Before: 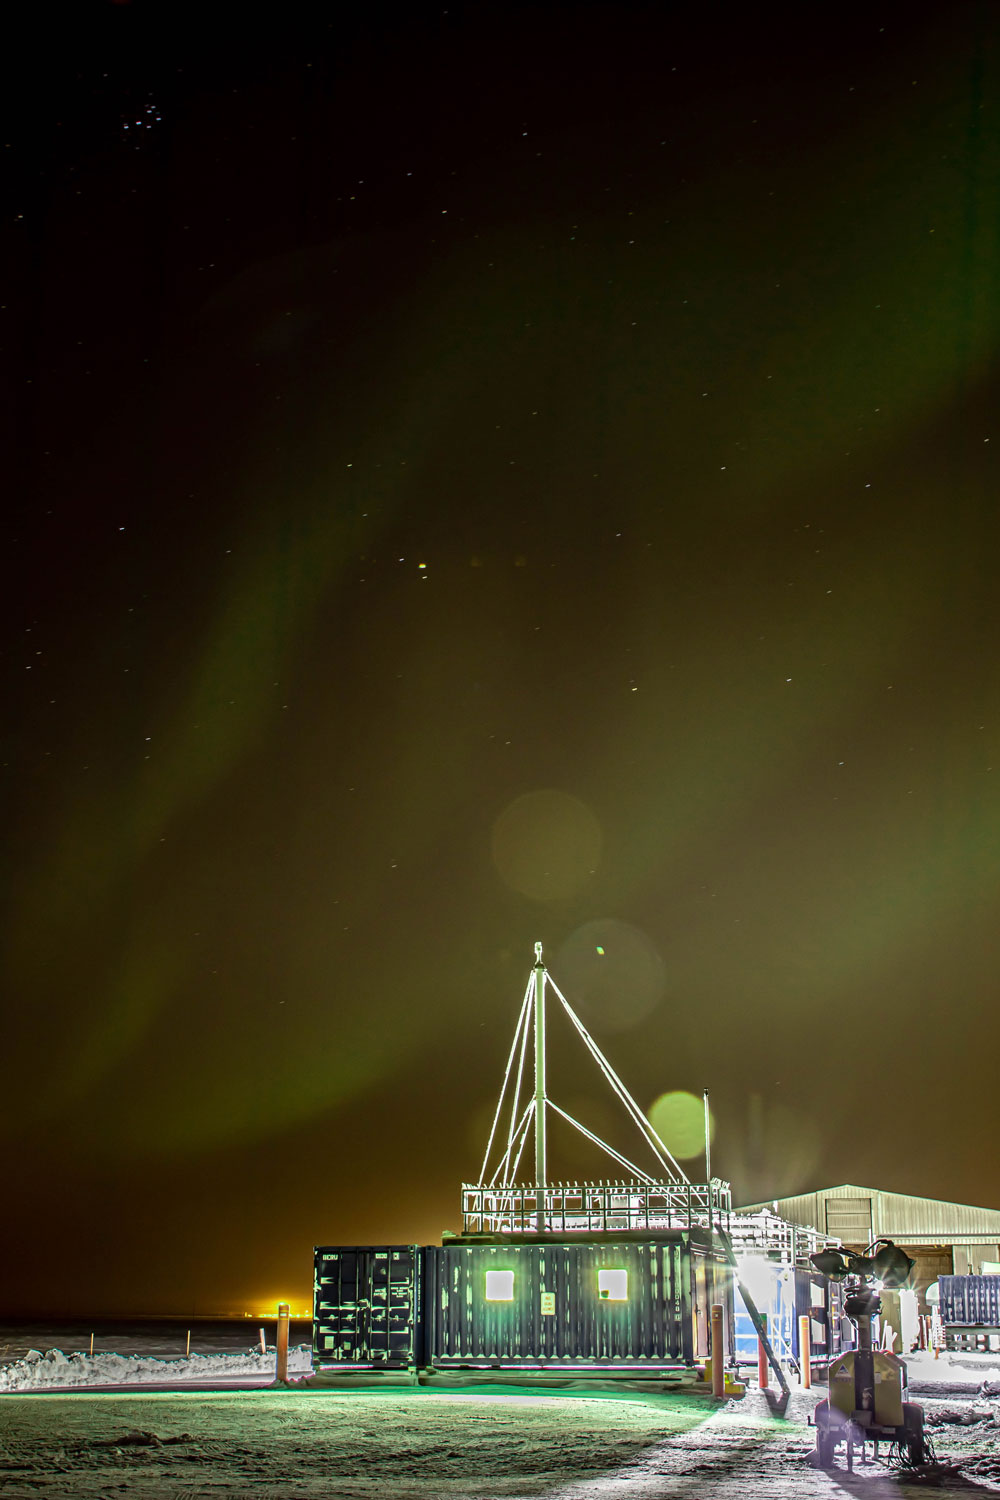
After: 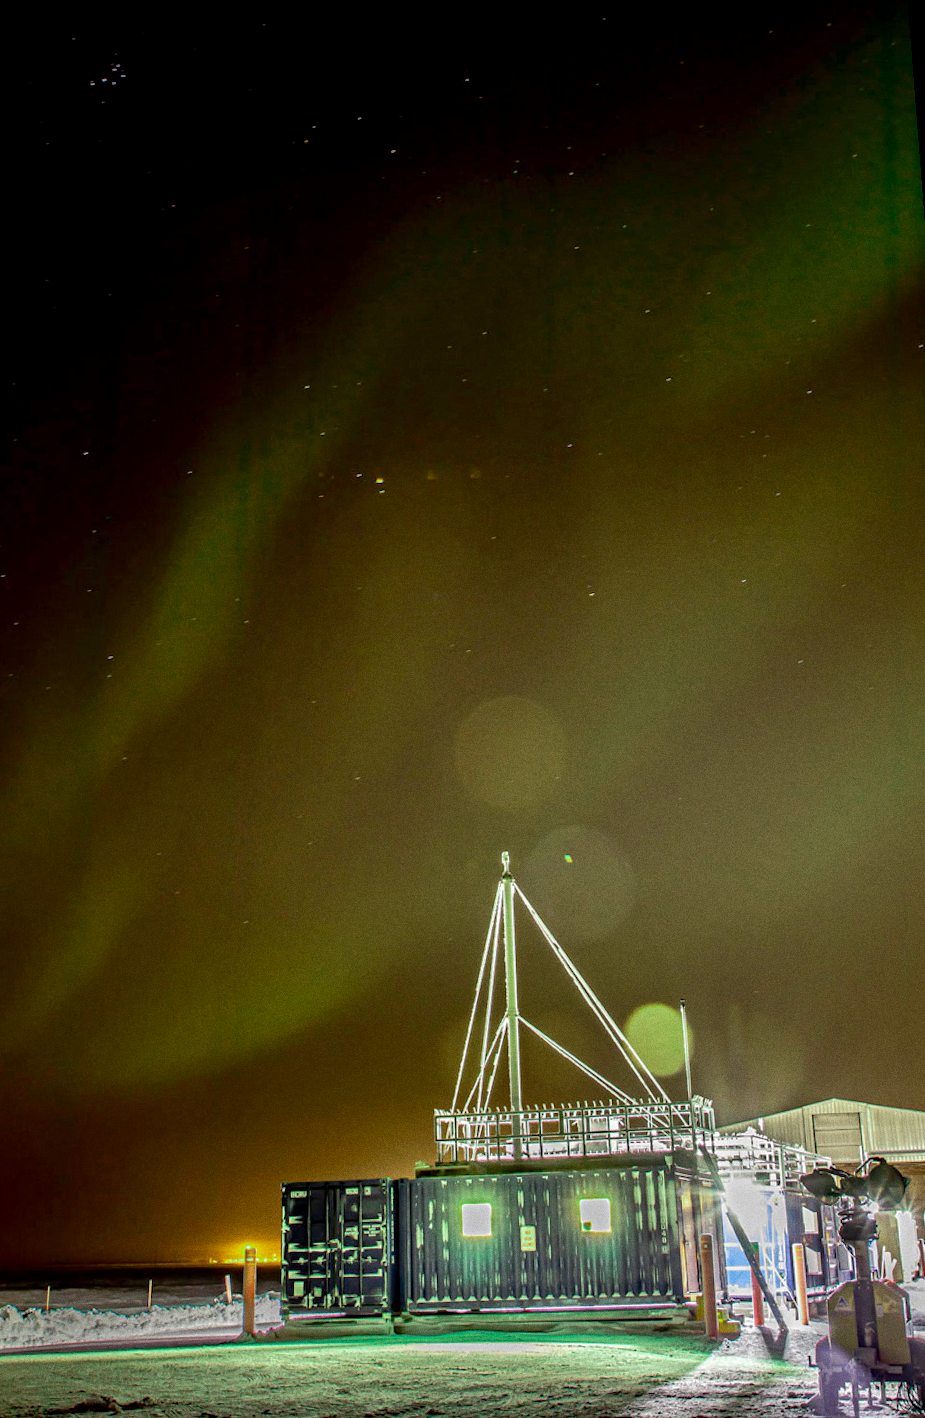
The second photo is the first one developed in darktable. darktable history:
exposure: black level correction 0.004, exposure 0.014 EV, compensate highlight preservation false
shadows and highlights: on, module defaults
grain: coarseness 3.21 ISO
rotate and perspective: rotation -1.68°, lens shift (vertical) -0.146, crop left 0.049, crop right 0.912, crop top 0.032, crop bottom 0.96
